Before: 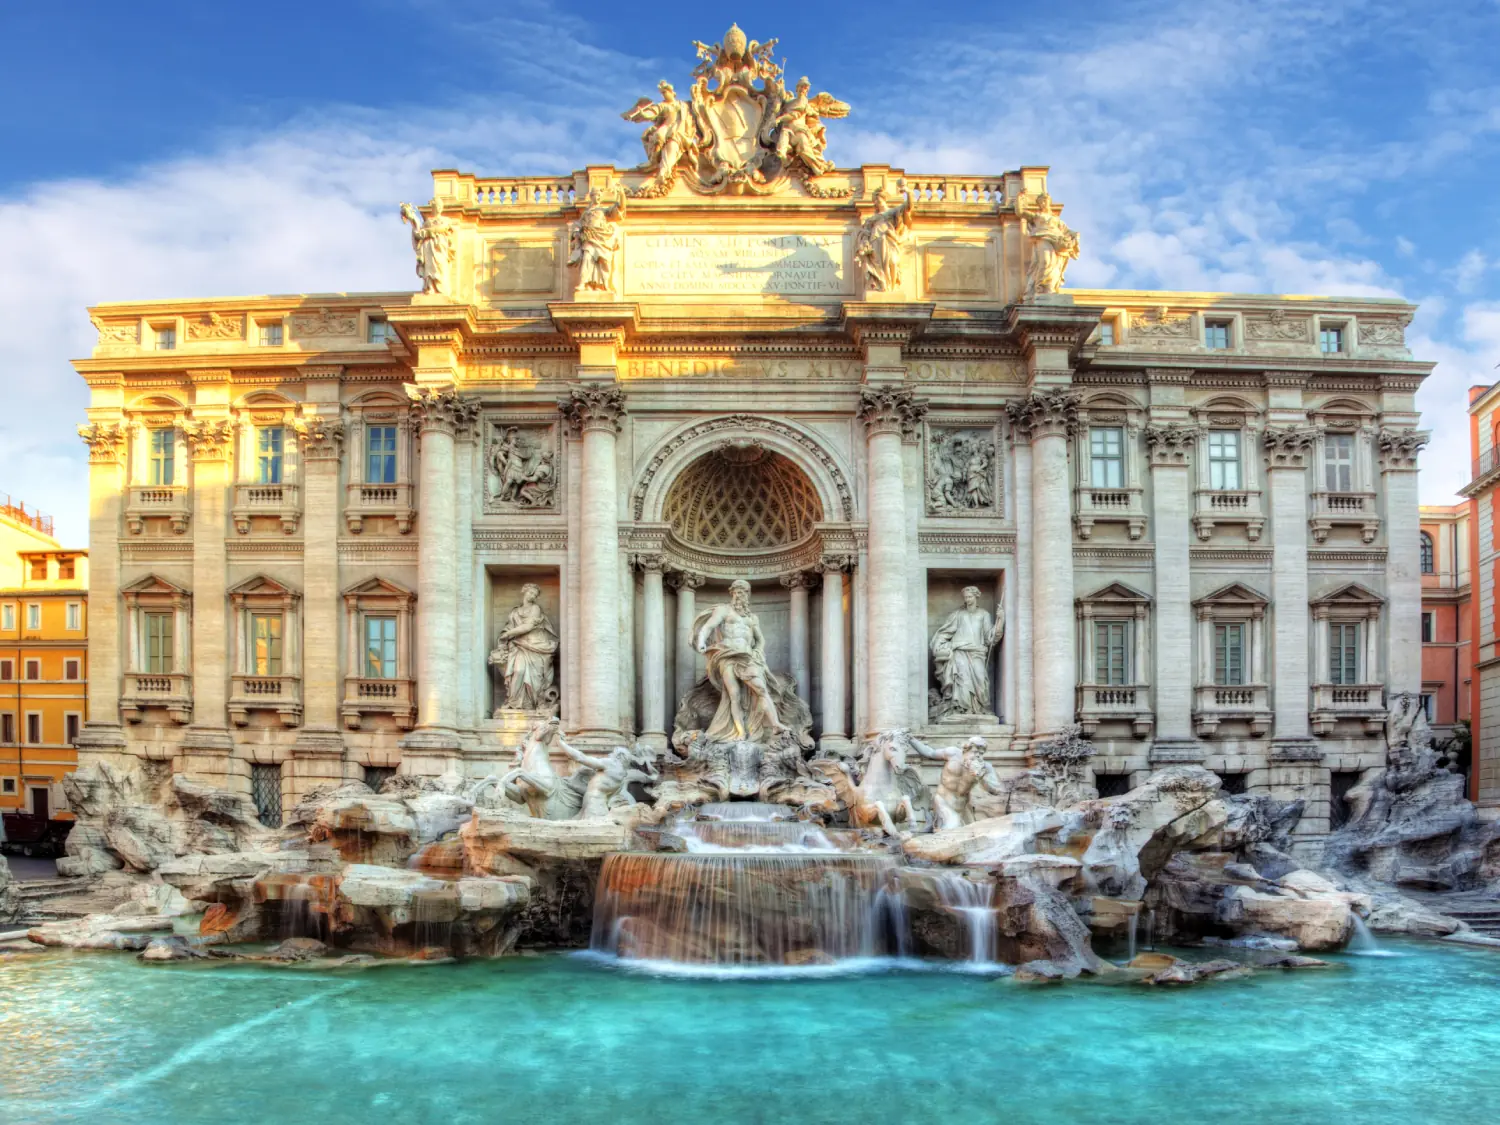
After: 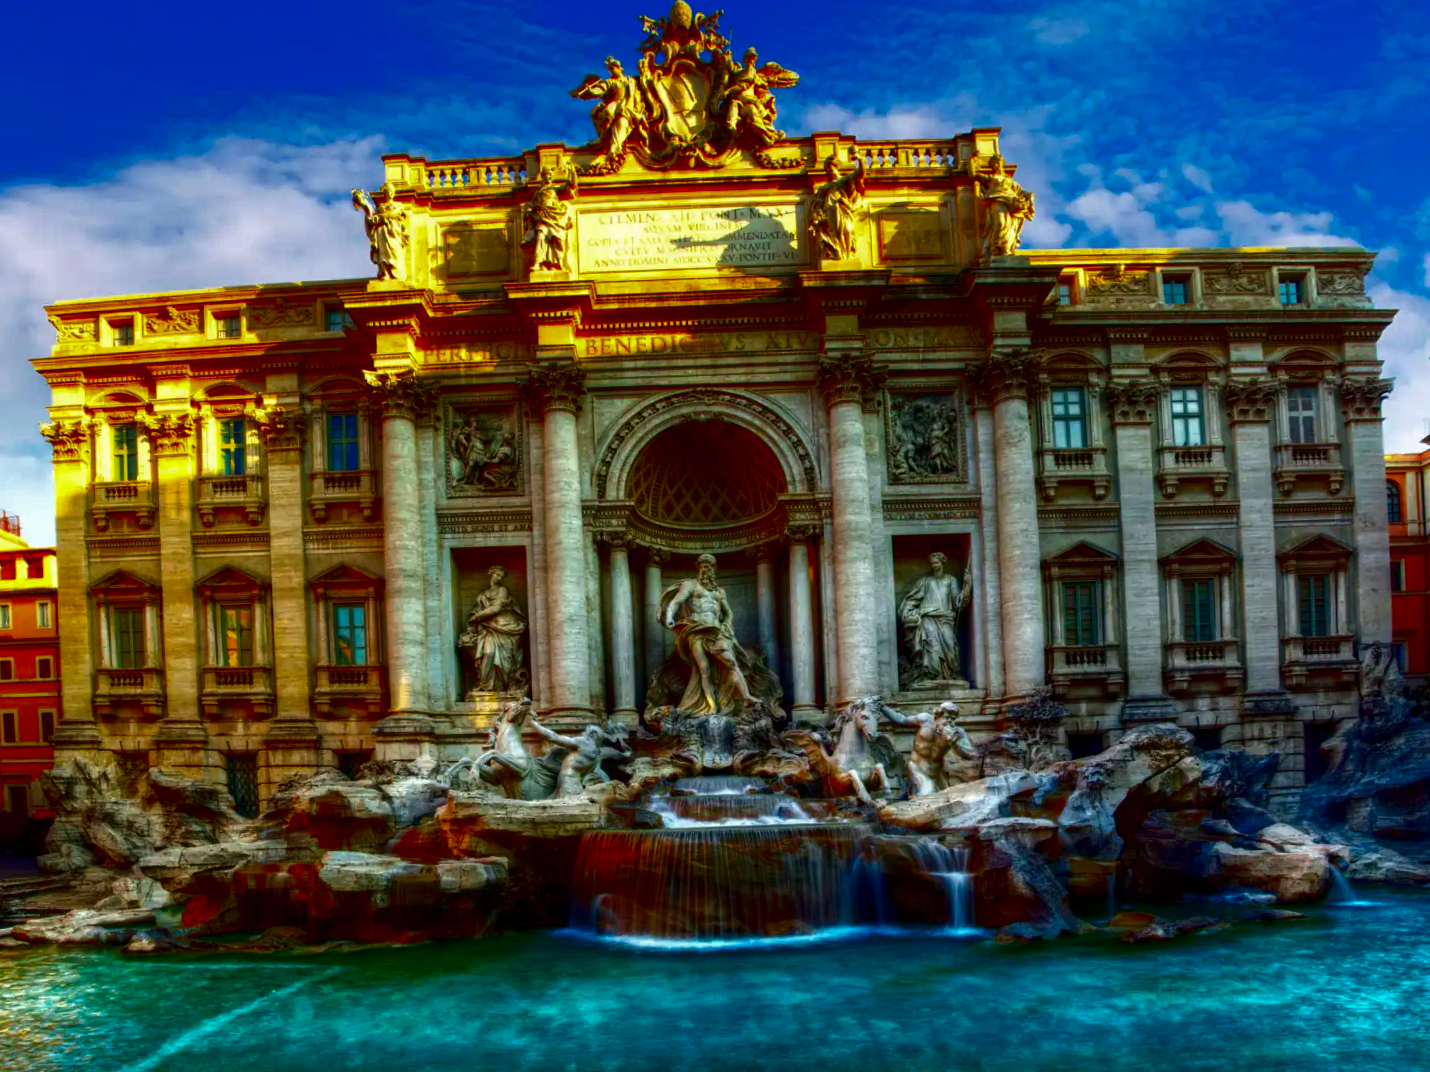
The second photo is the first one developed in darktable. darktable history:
rotate and perspective: rotation -2.12°, lens shift (vertical) 0.009, lens shift (horizontal) -0.008, automatic cropping original format, crop left 0.036, crop right 0.964, crop top 0.05, crop bottom 0.959
contrast brightness saturation: brightness -1, saturation 1
